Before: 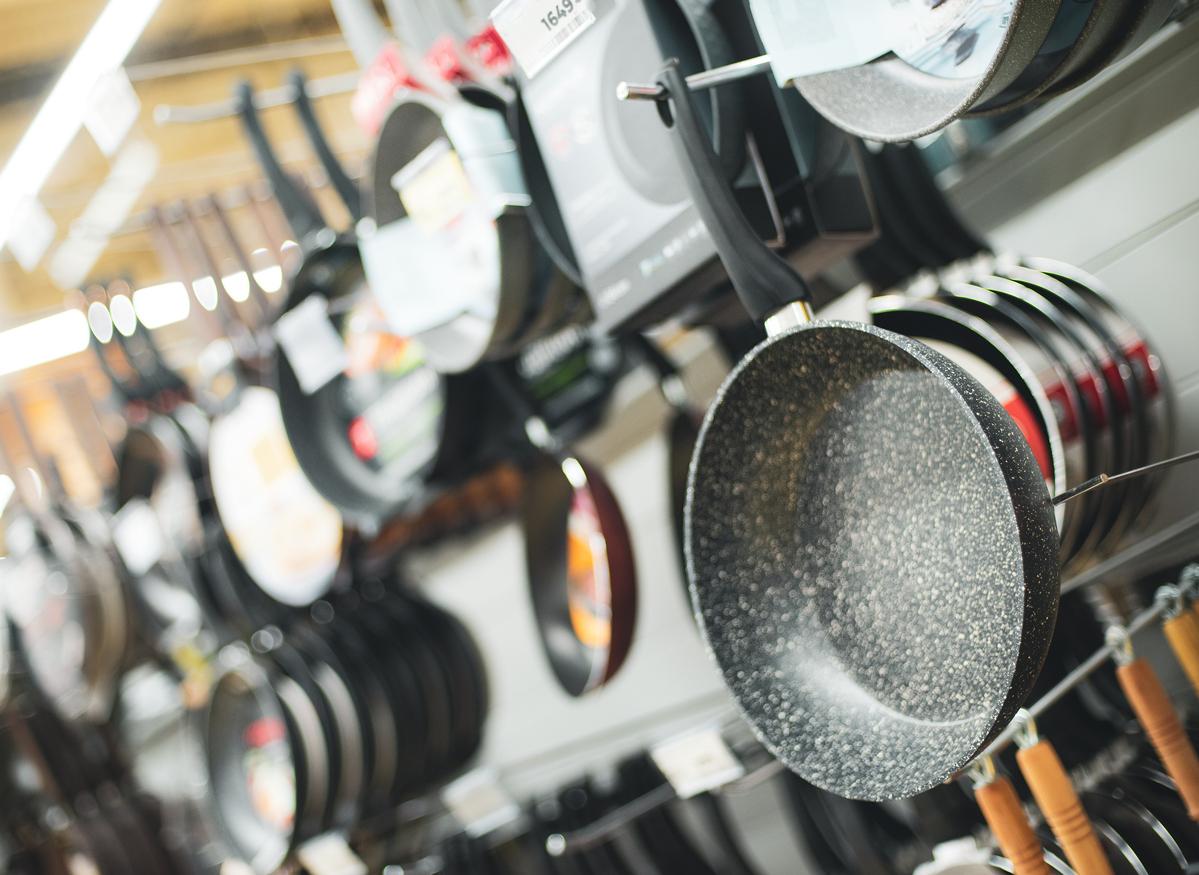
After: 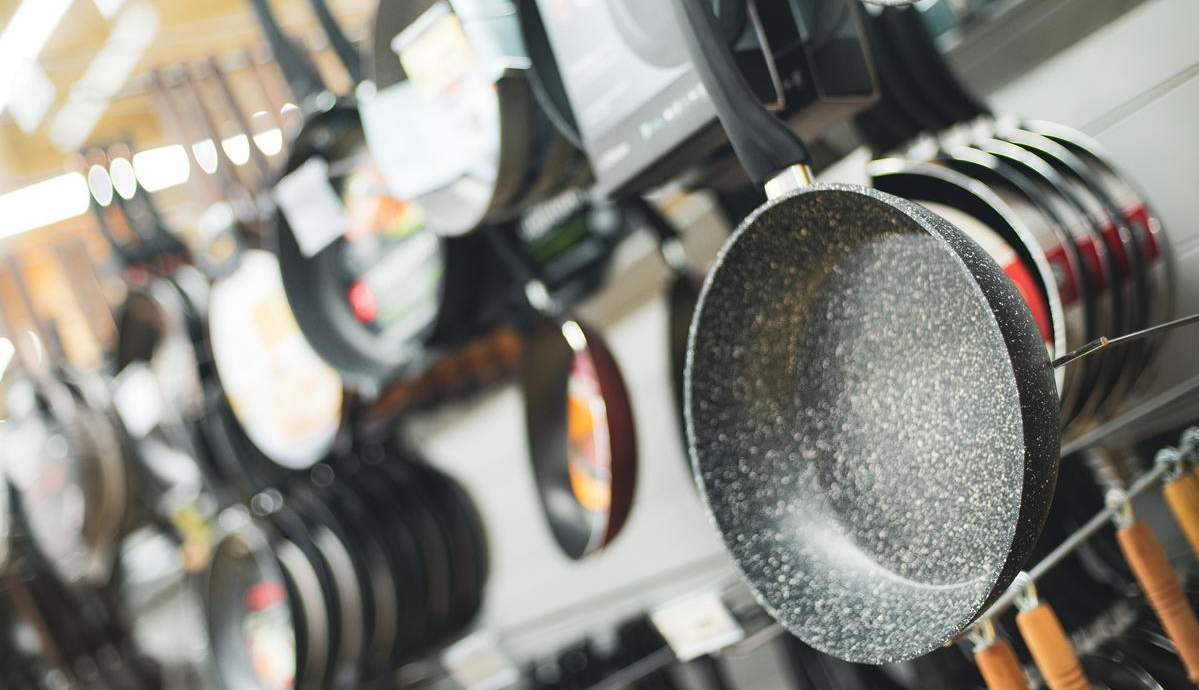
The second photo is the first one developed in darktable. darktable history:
crop and rotate: top 15.695%, bottom 5.351%
